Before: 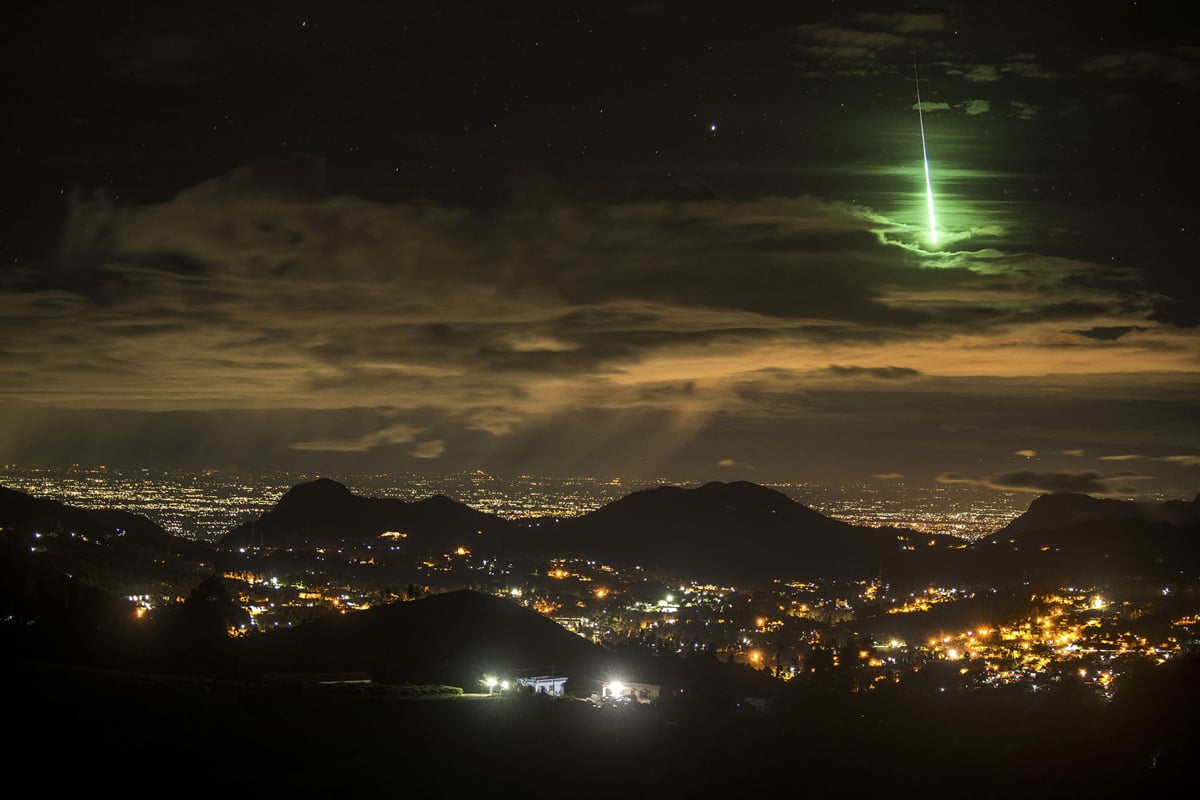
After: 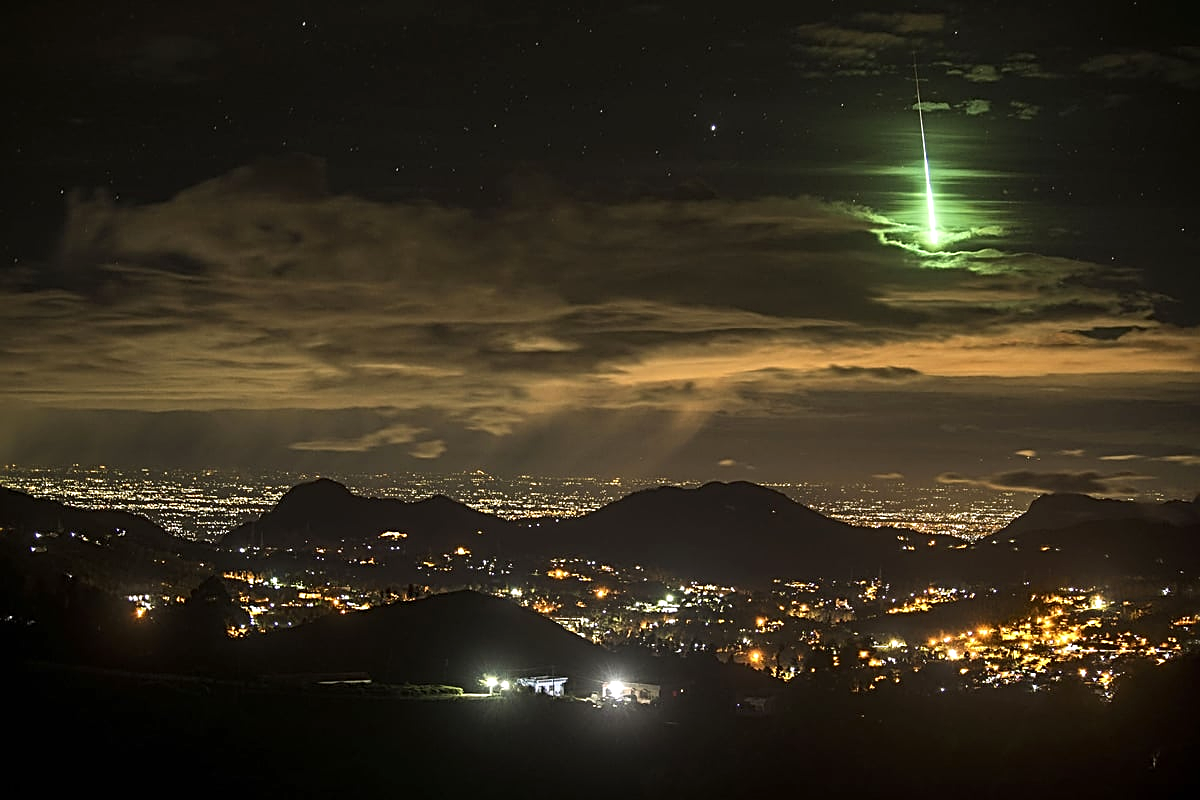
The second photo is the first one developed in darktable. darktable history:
exposure: exposure 0.258 EV, compensate highlight preservation false
sharpen: radius 2.817, amount 0.715
